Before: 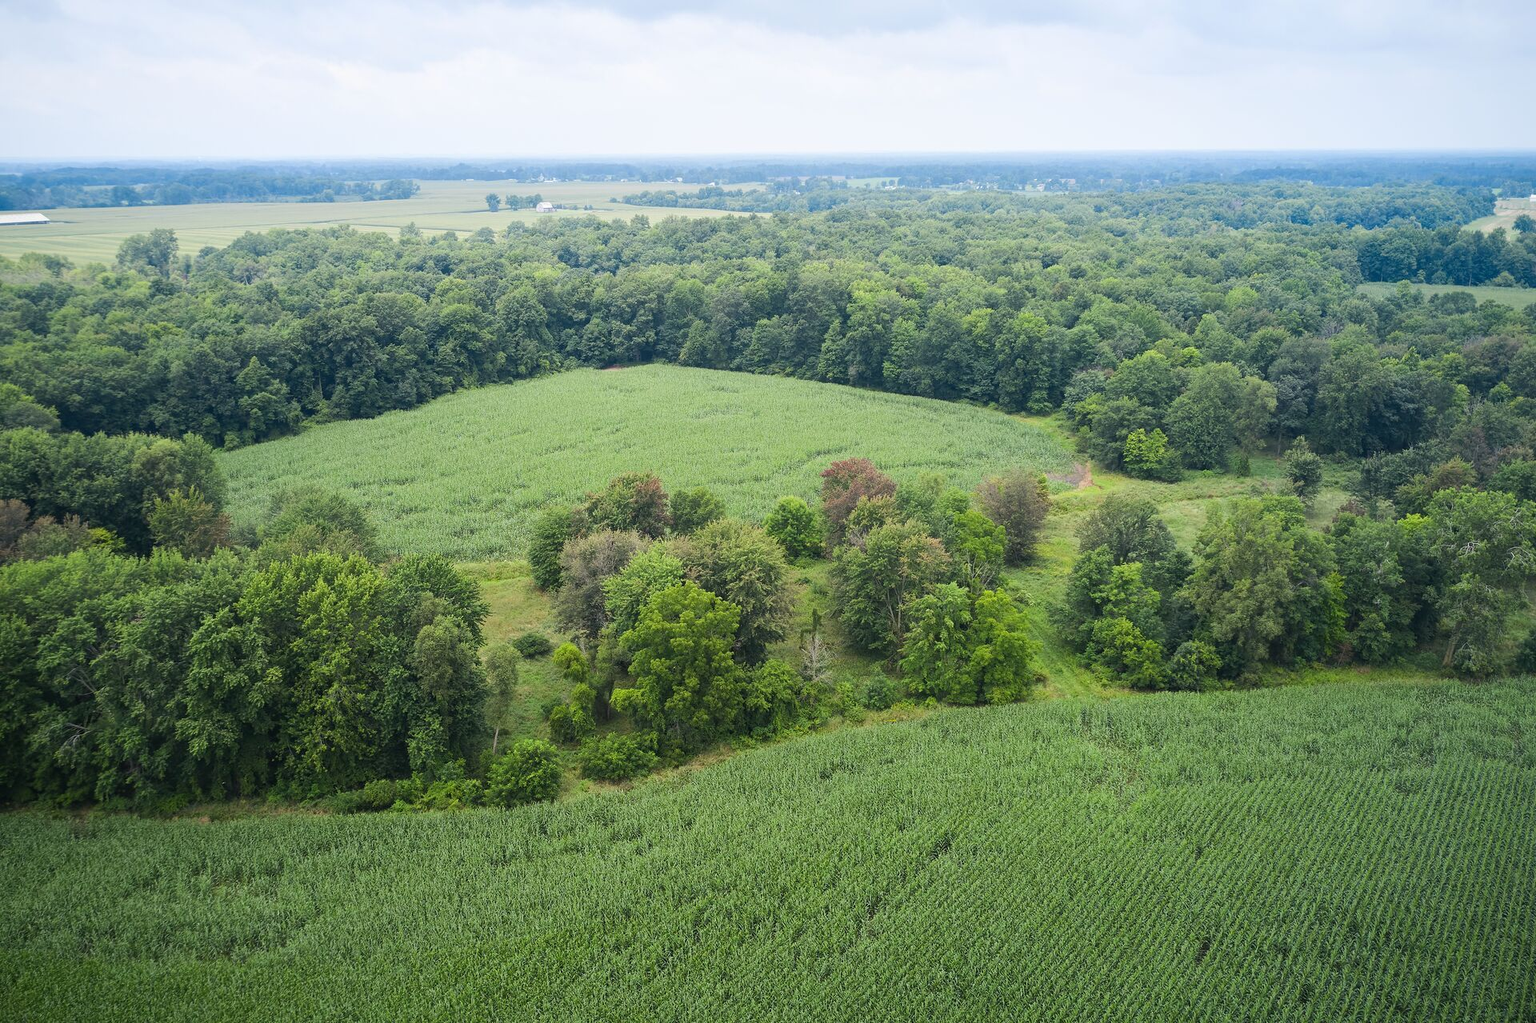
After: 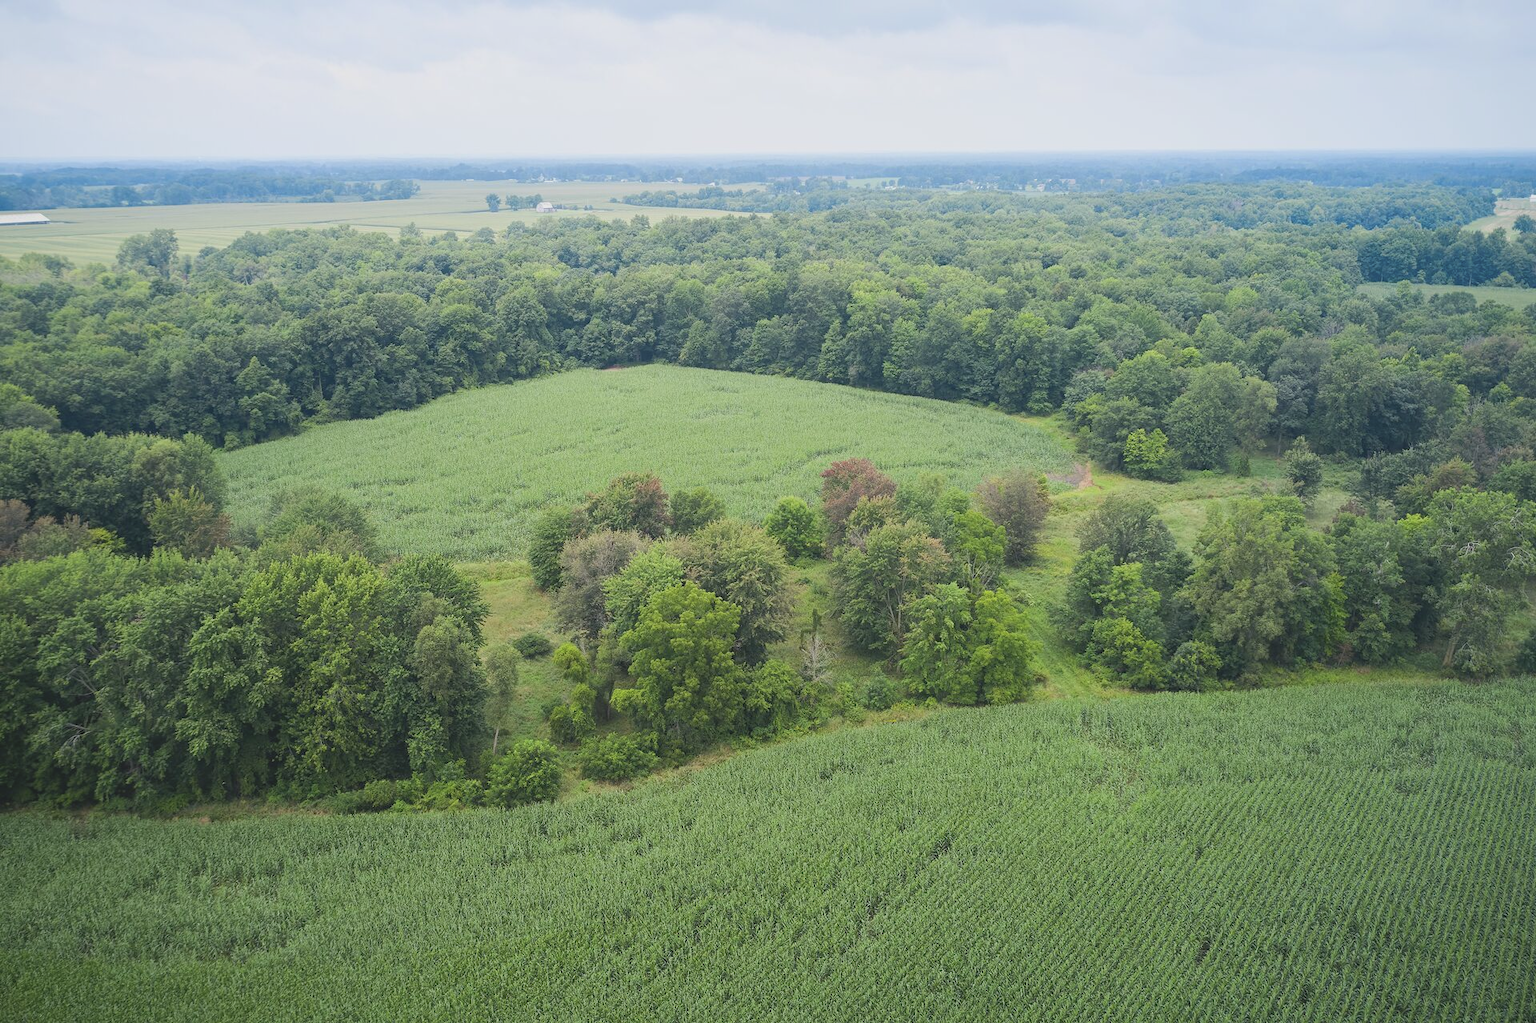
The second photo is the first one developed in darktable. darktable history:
exposure: compensate highlight preservation false
contrast brightness saturation: contrast -0.158, brightness 0.042, saturation -0.135
